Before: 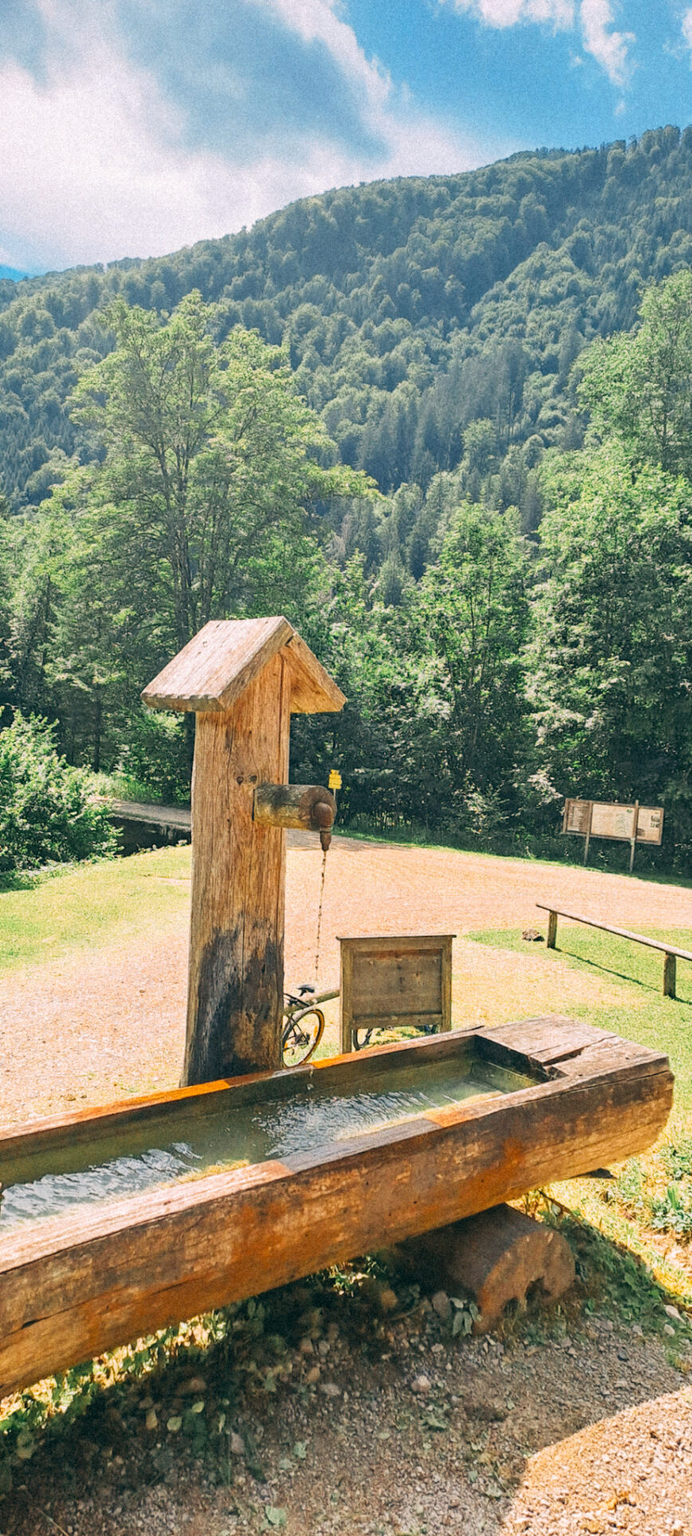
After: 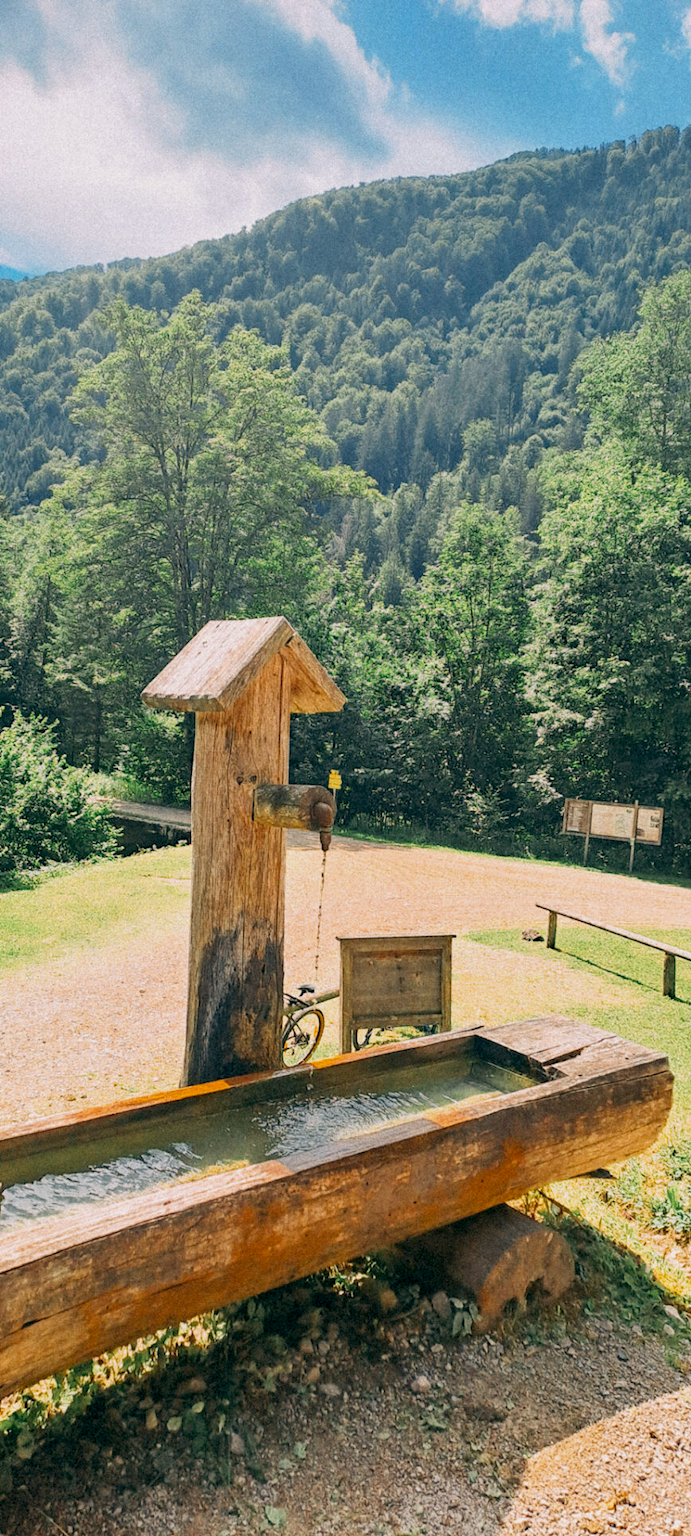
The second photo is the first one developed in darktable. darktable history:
tone equalizer: on, module defaults
exposure: black level correction 0.006, exposure -0.226 EV, compensate highlight preservation false
